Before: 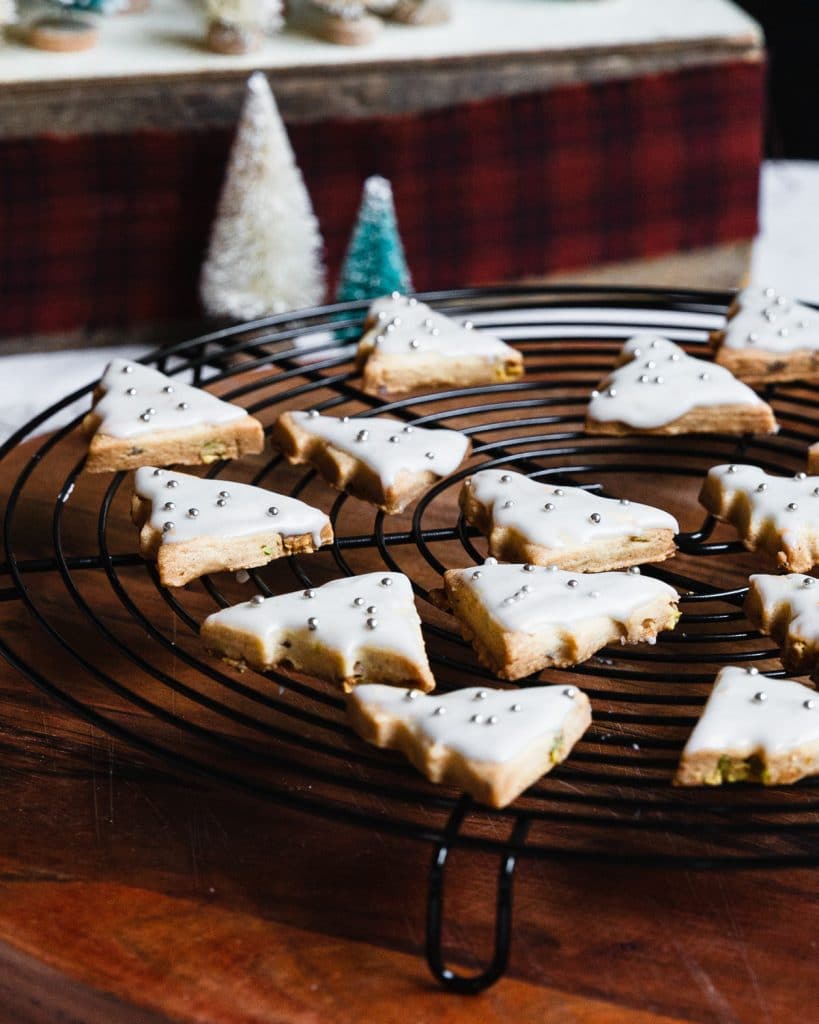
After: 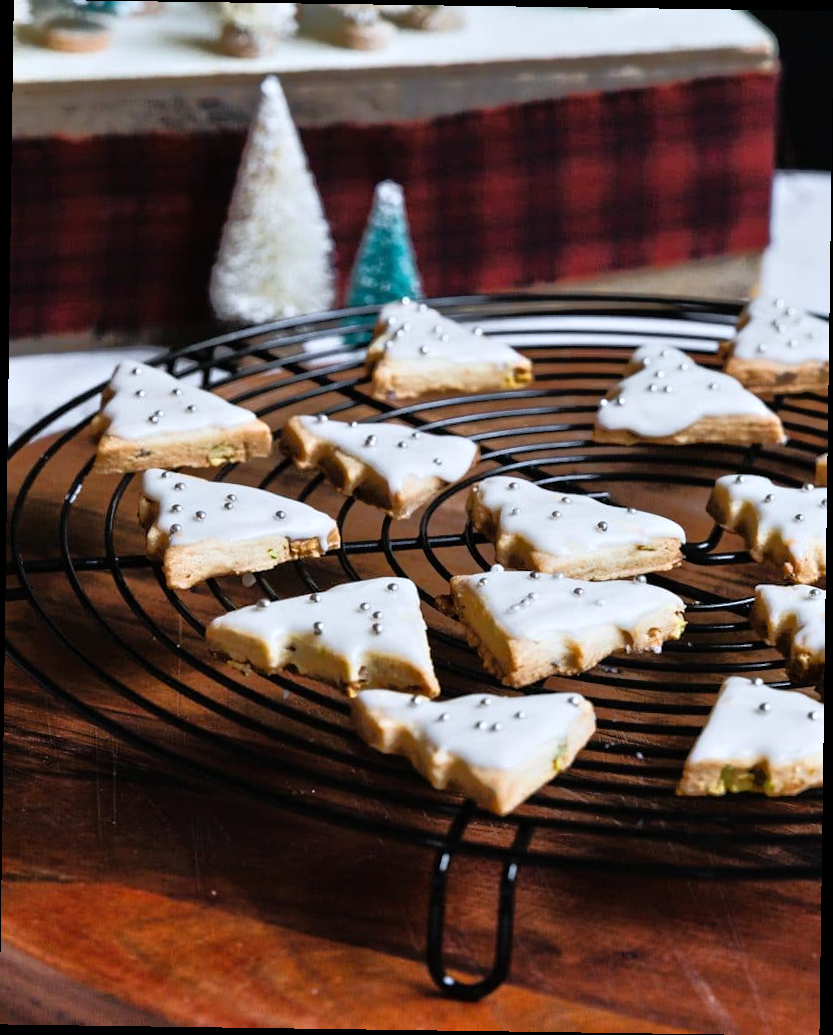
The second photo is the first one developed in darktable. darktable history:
white balance: red 0.976, blue 1.04
rotate and perspective: rotation 0.8°, automatic cropping off
tone equalizer: -8 EV -0.528 EV, -7 EV -0.319 EV, -6 EV -0.083 EV, -5 EV 0.413 EV, -4 EV 0.985 EV, -3 EV 0.791 EV, -2 EV -0.01 EV, -1 EV 0.14 EV, +0 EV -0.012 EV, smoothing 1
